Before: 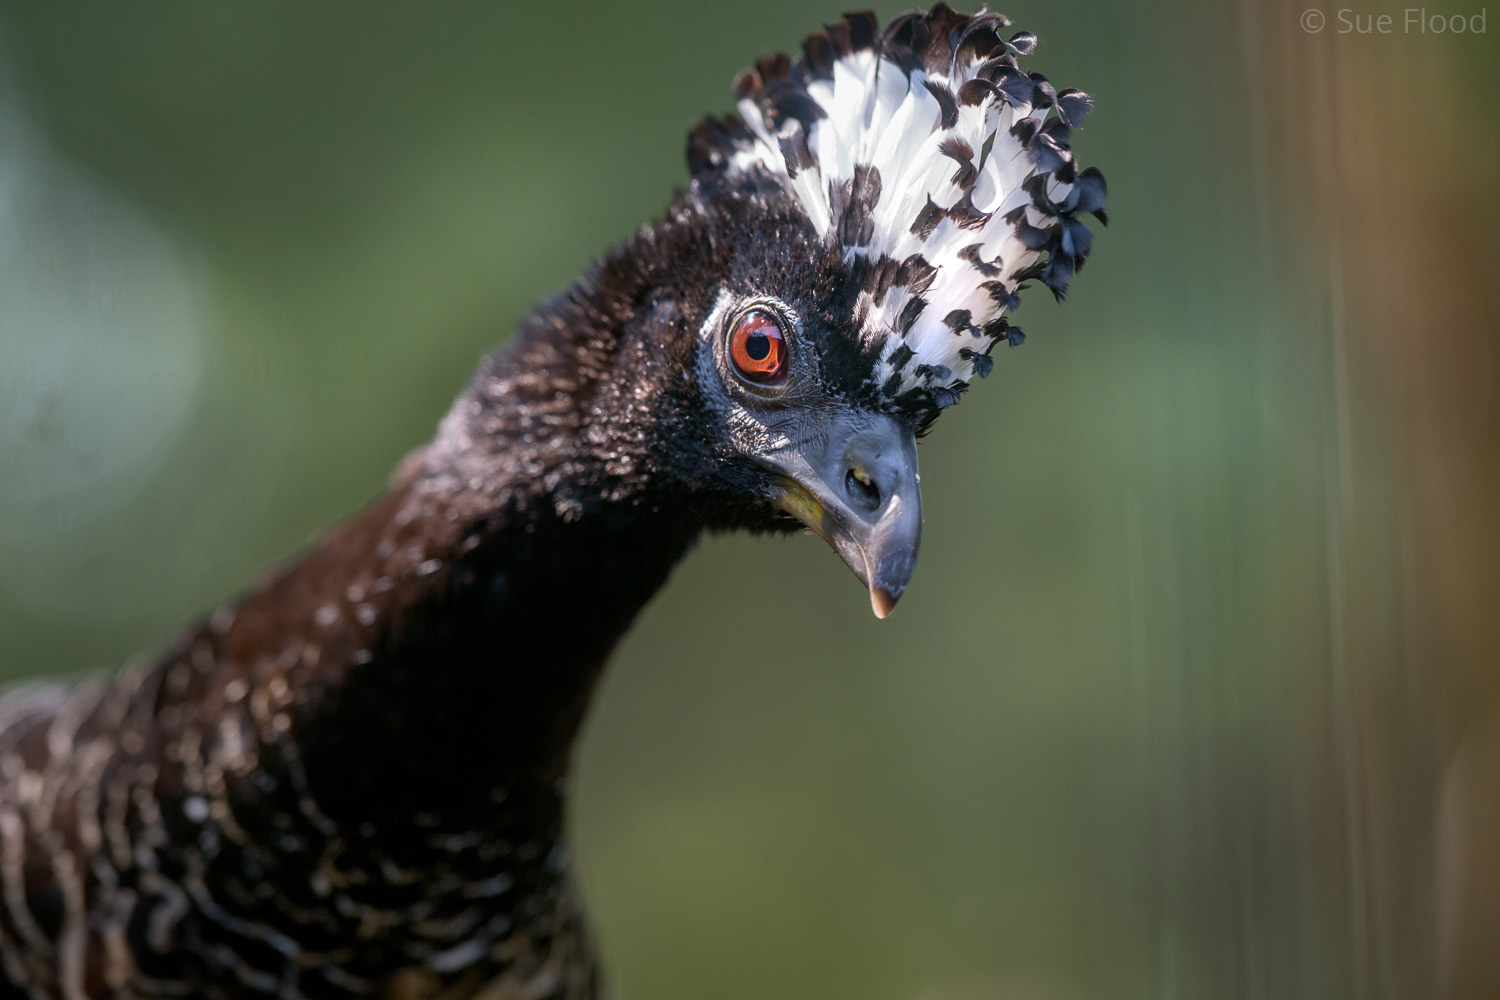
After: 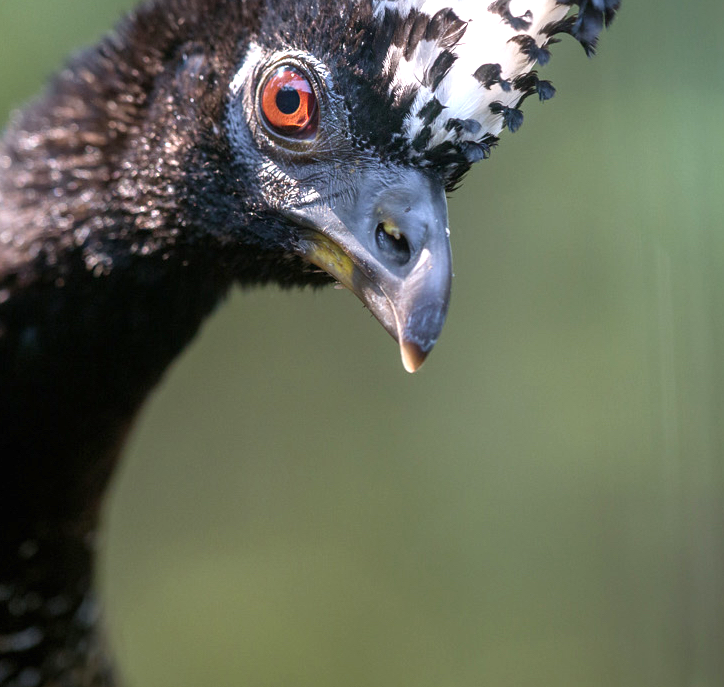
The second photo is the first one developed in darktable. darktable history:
contrast brightness saturation: saturation -0.04
crop: left 31.379%, top 24.658%, right 20.326%, bottom 6.628%
exposure: black level correction 0, exposure 0.7 EV, compensate exposure bias true, compensate highlight preservation false
